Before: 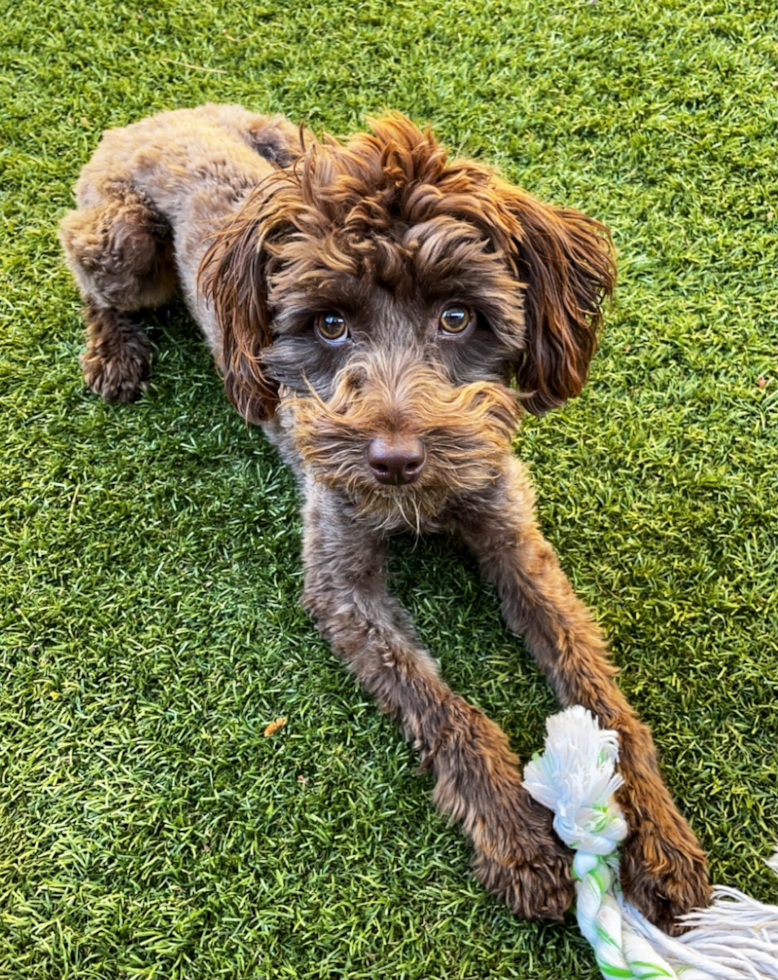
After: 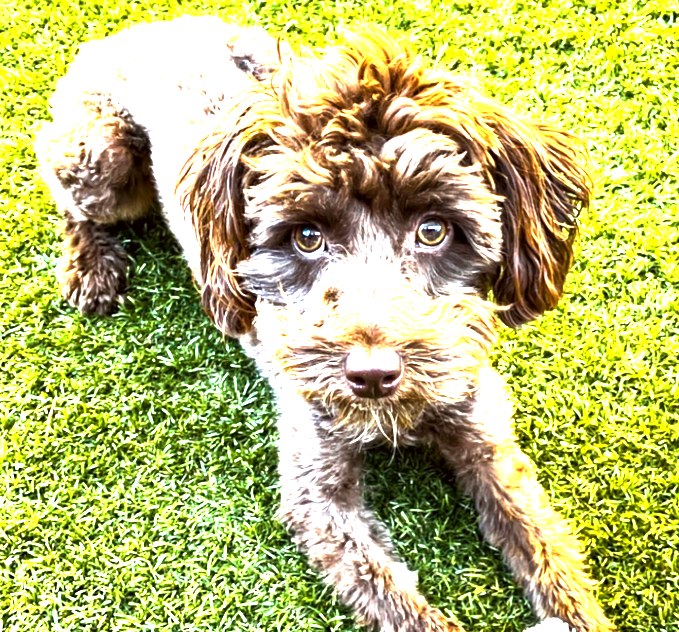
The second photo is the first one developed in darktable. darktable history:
contrast brightness saturation: contrast 0.06, brightness -0.01, saturation -0.23
crop: left 3.015%, top 8.969%, right 9.647%, bottom 26.457%
color balance rgb: perceptual saturation grading › global saturation 25%, perceptual brilliance grading › global brilliance 35%, perceptual brilliance grading › highlights 50%, perceptual brilliance grading › mid-tones 60%, perceptual brilliance grading › shadows 35%, global vibrance 20%
color correction: highlights a* -2.73, highlights b* -2.09, shadows a* 2.41, shadows b* 2.73
